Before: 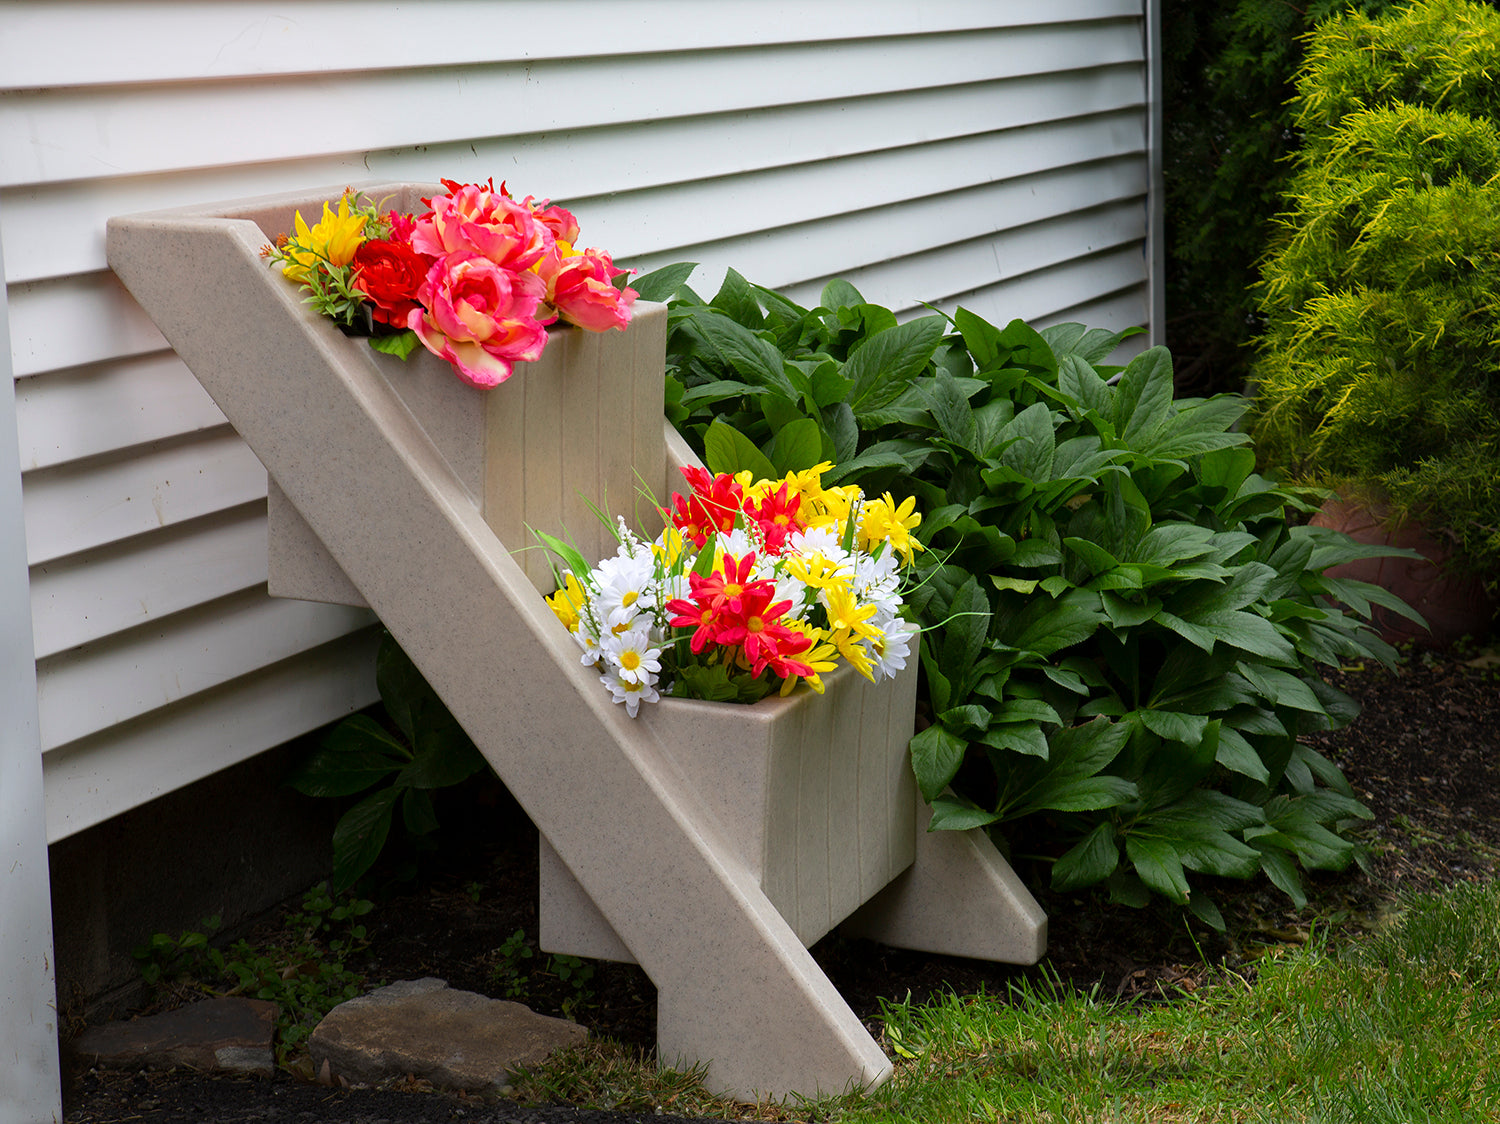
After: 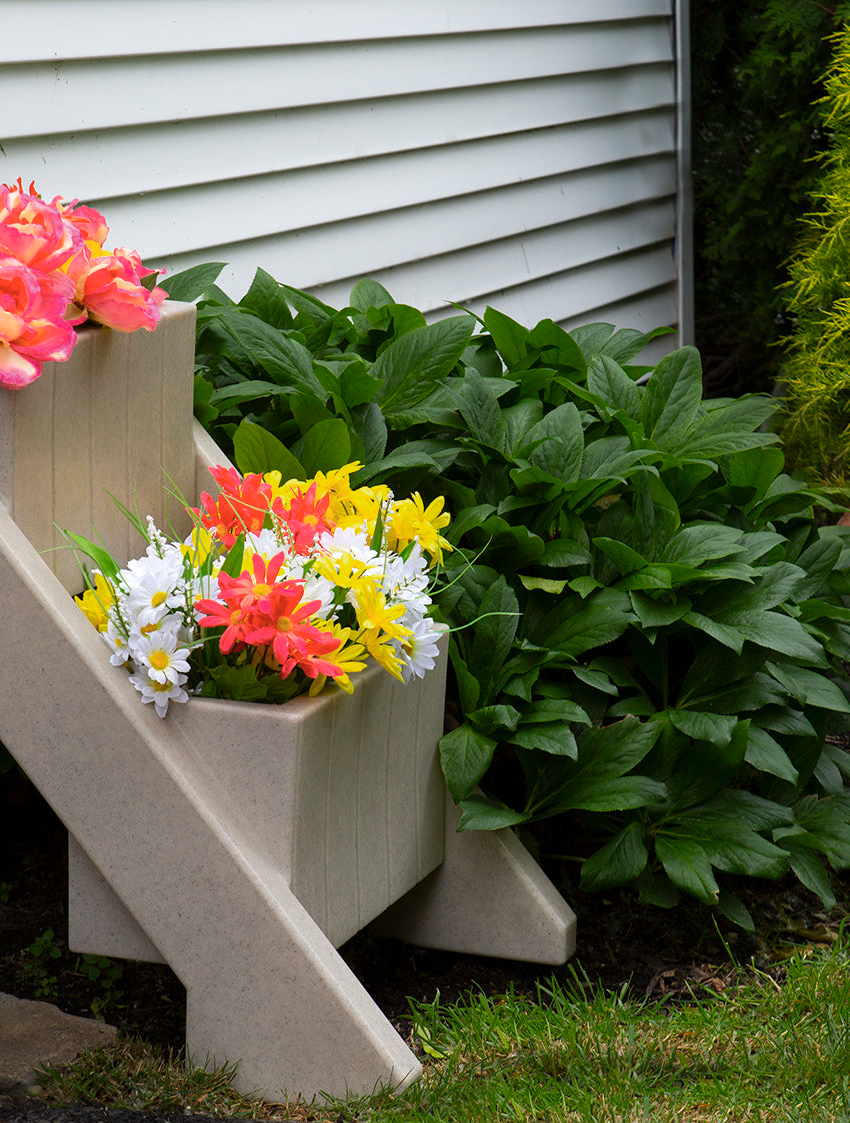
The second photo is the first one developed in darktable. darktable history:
crop: left 31.449%, top 0.012%, right 11.837%
color zones: curves: ch0 [(0, 0.465) (0.092, 0.596) (0.289, 0.464) (0.429, 0.453) (0.571, 0.464) (0.714, 0.455) (0.857, 0.462) (1, 0.465)]
